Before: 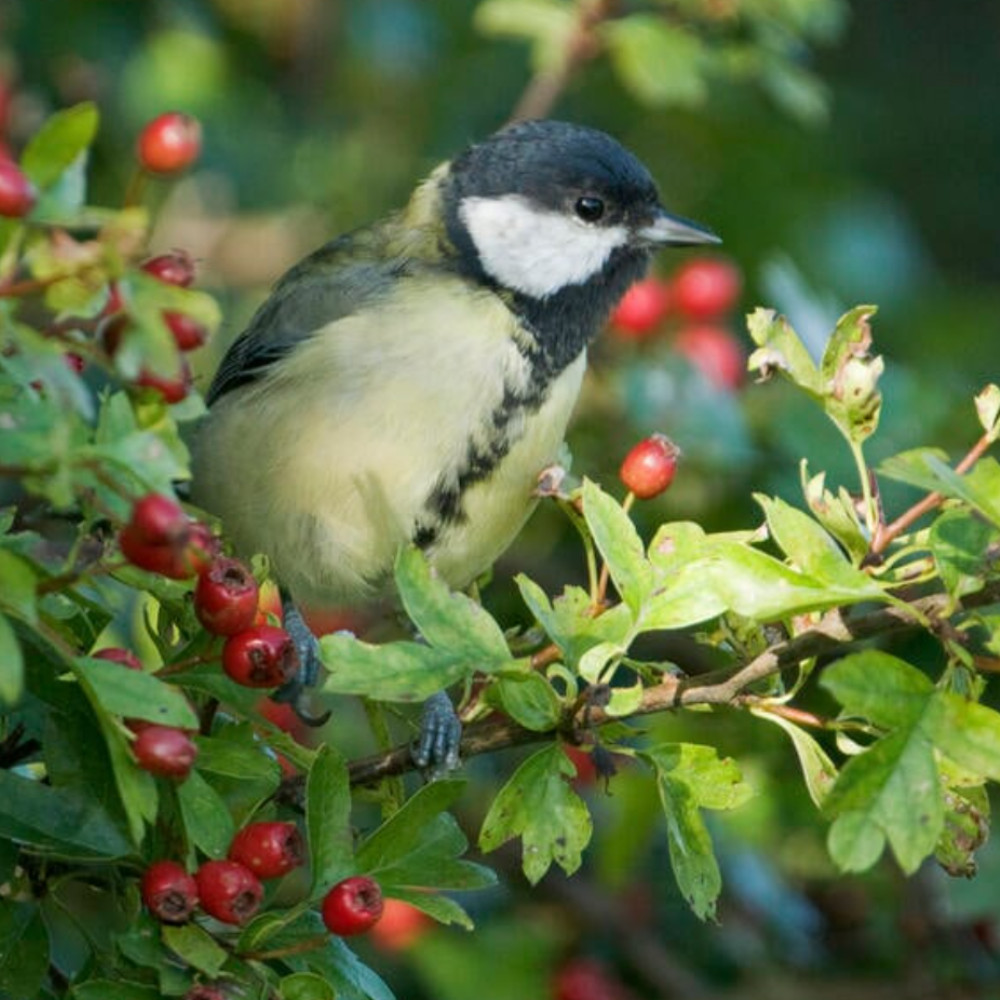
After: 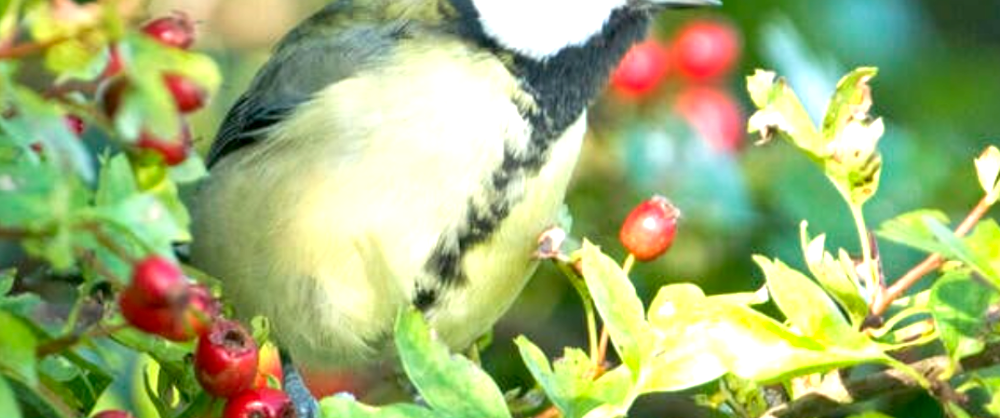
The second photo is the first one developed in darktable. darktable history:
crop and rotate: top 23.84%, bottom 34.294%
color correction: saturation 1.11
exposure: black level correction 0.001, exposure 1.116 EV, compensate highlight preservation false
